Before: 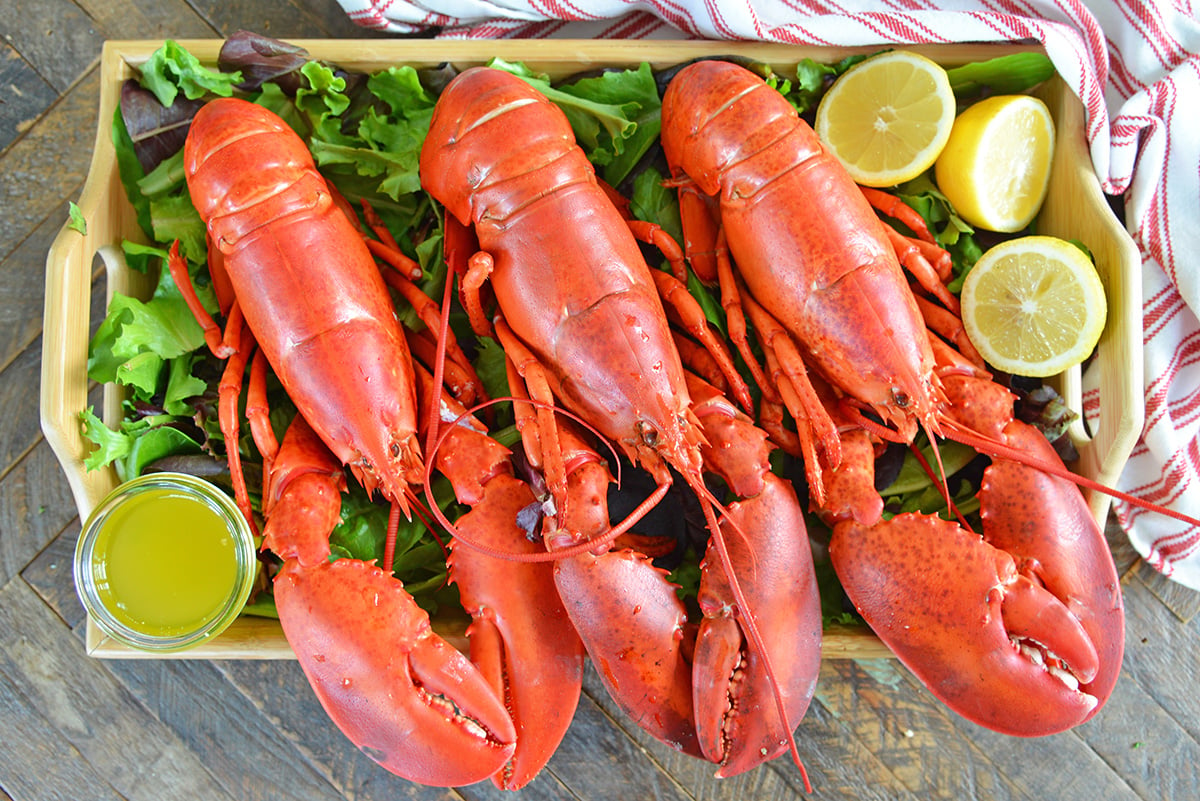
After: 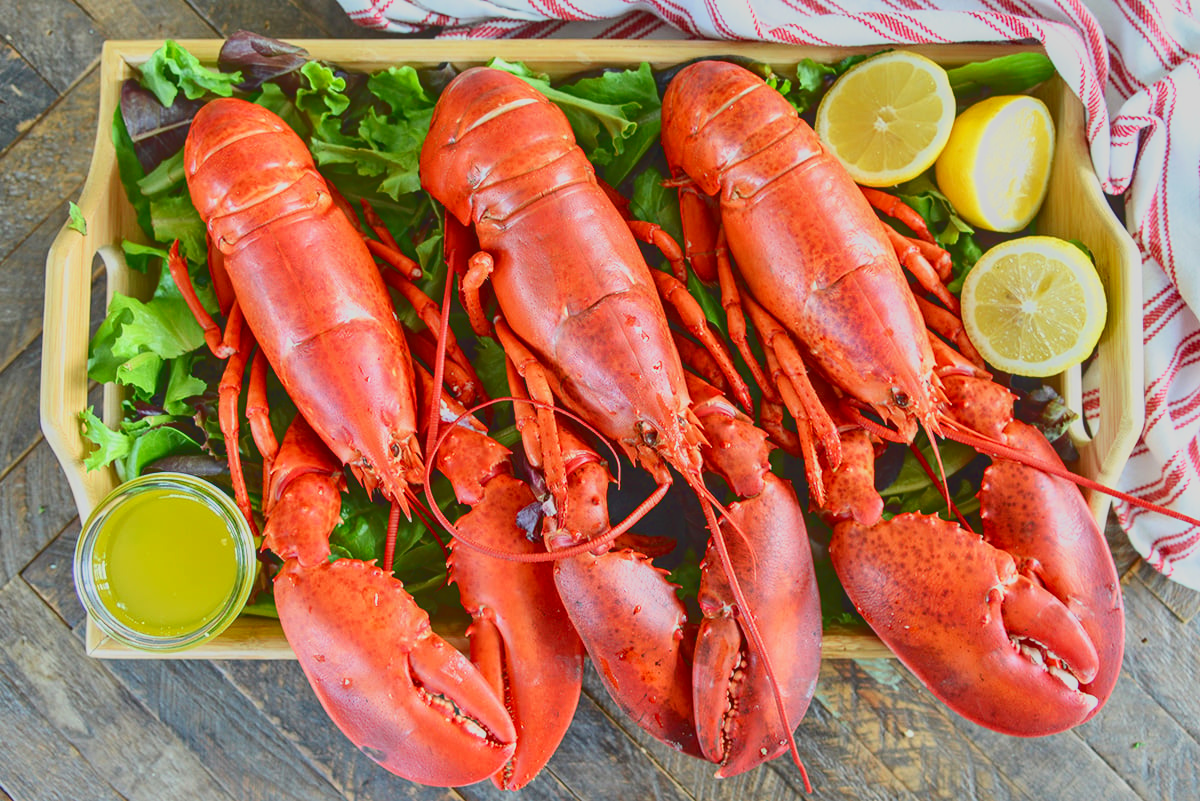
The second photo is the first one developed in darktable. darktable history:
tone curve: curves: ch0 [(0, 0.148) (0.191, 0.225) (0.712, 0.695) (0.864, 0.797) (1, 0.839)]
local contrast: on, module defaults
contrast brightness saturation: contrast -0.02, brightness -0.01, saturation 0.03
